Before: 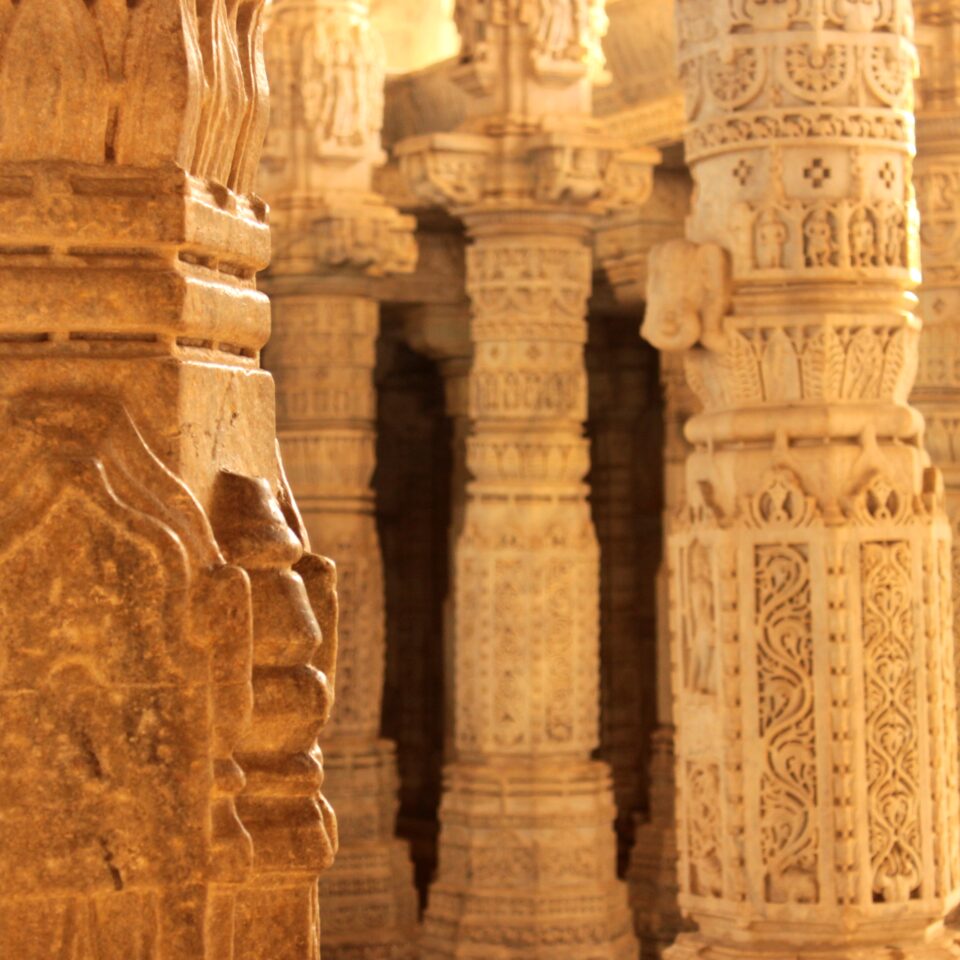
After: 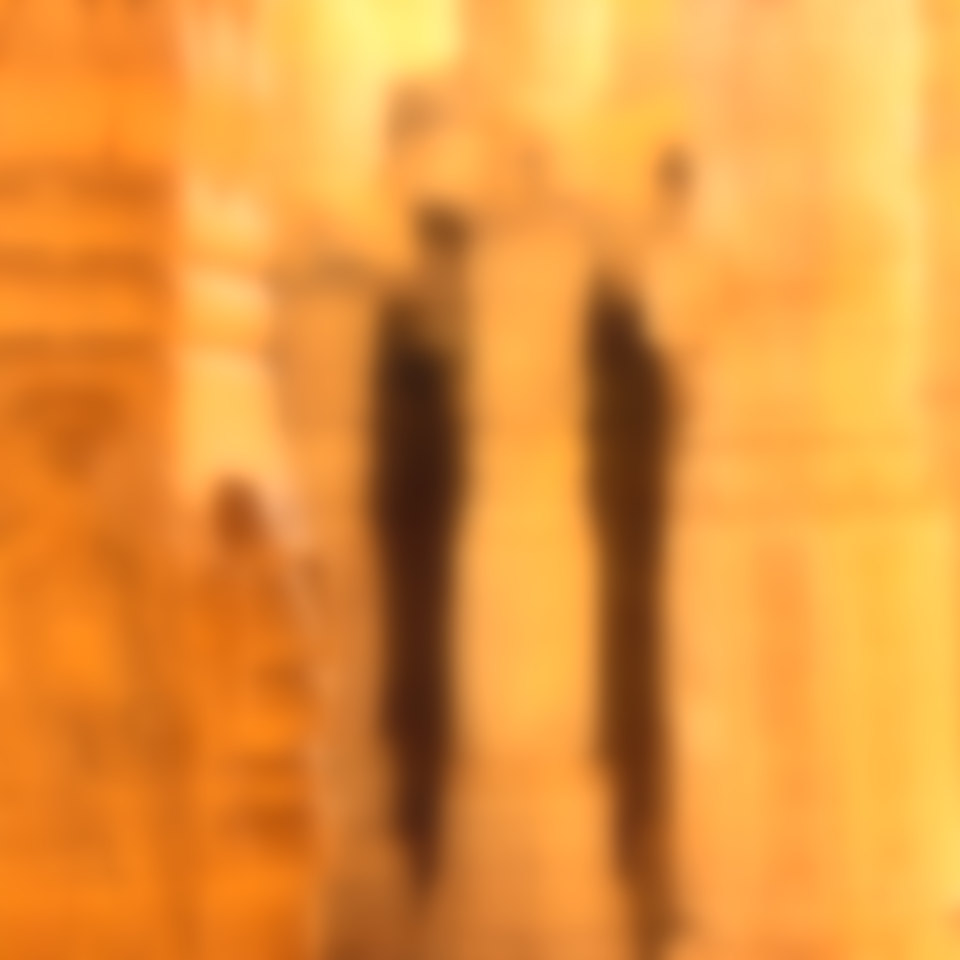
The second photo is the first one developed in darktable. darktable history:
contrast brightness saturation: contrast 0.24, brightness 0.26, saturation 0.39
sharpen: radius 2.167, amount 0.381, threshold 0
lowpass: radius 16, unbound 0
